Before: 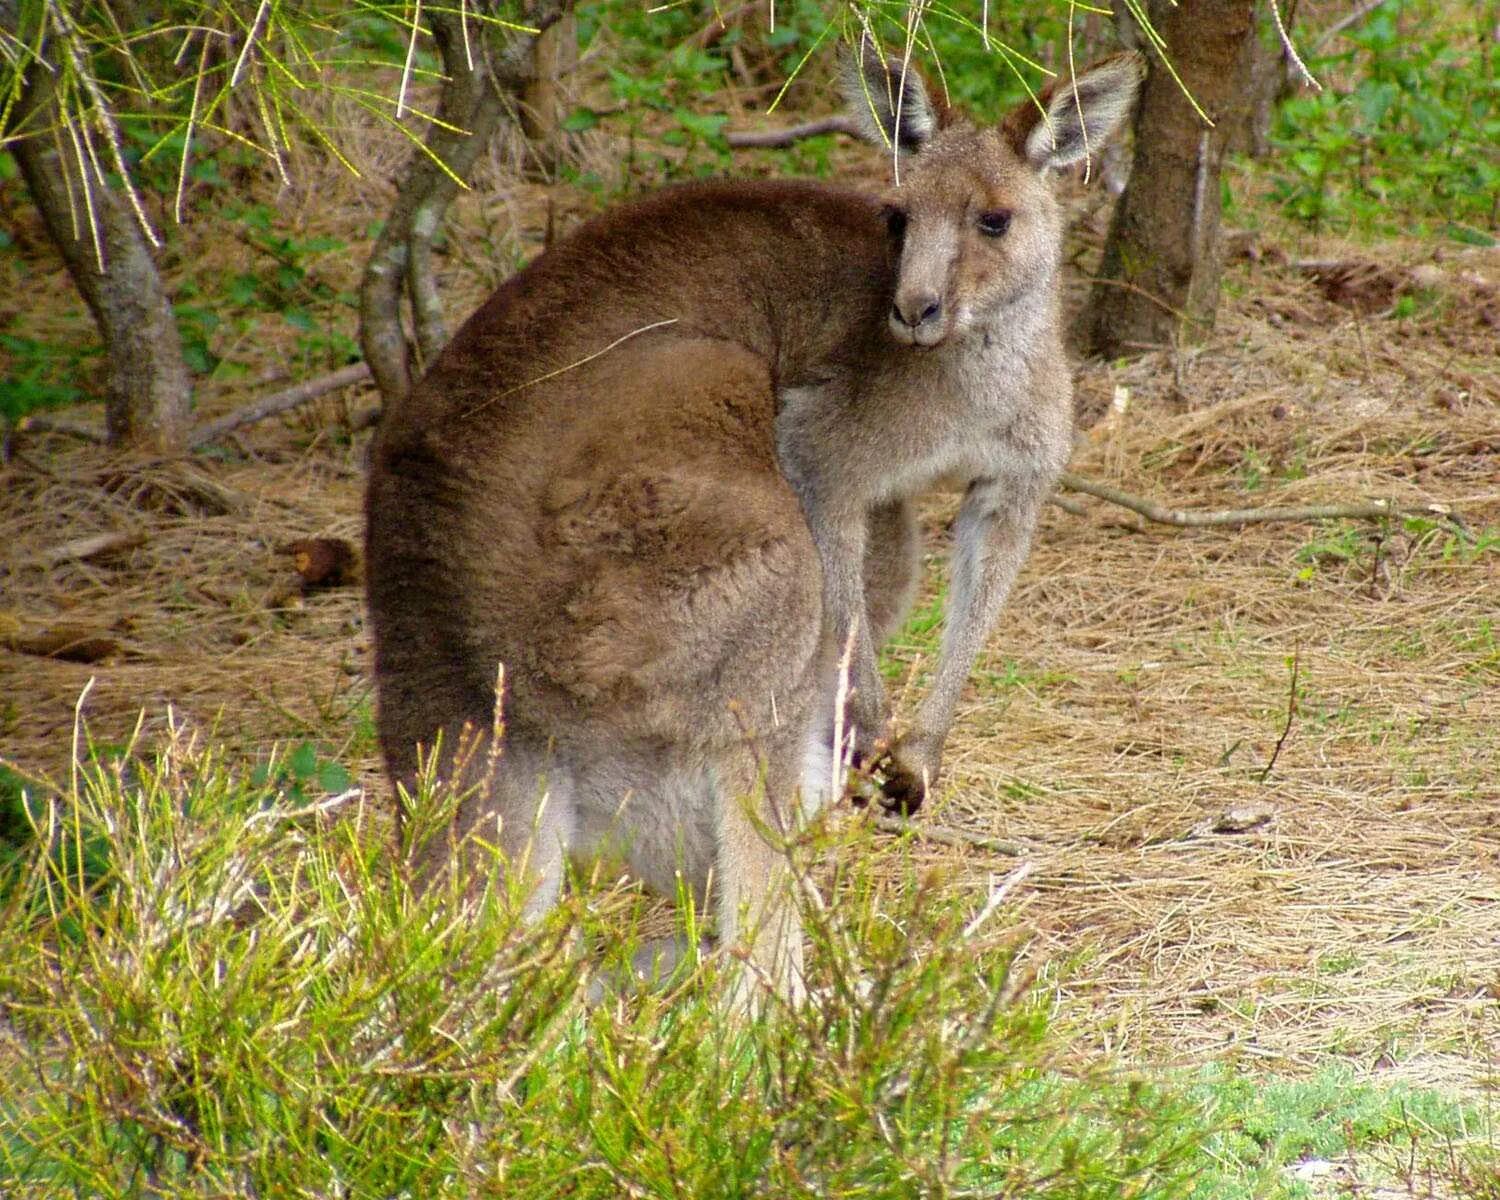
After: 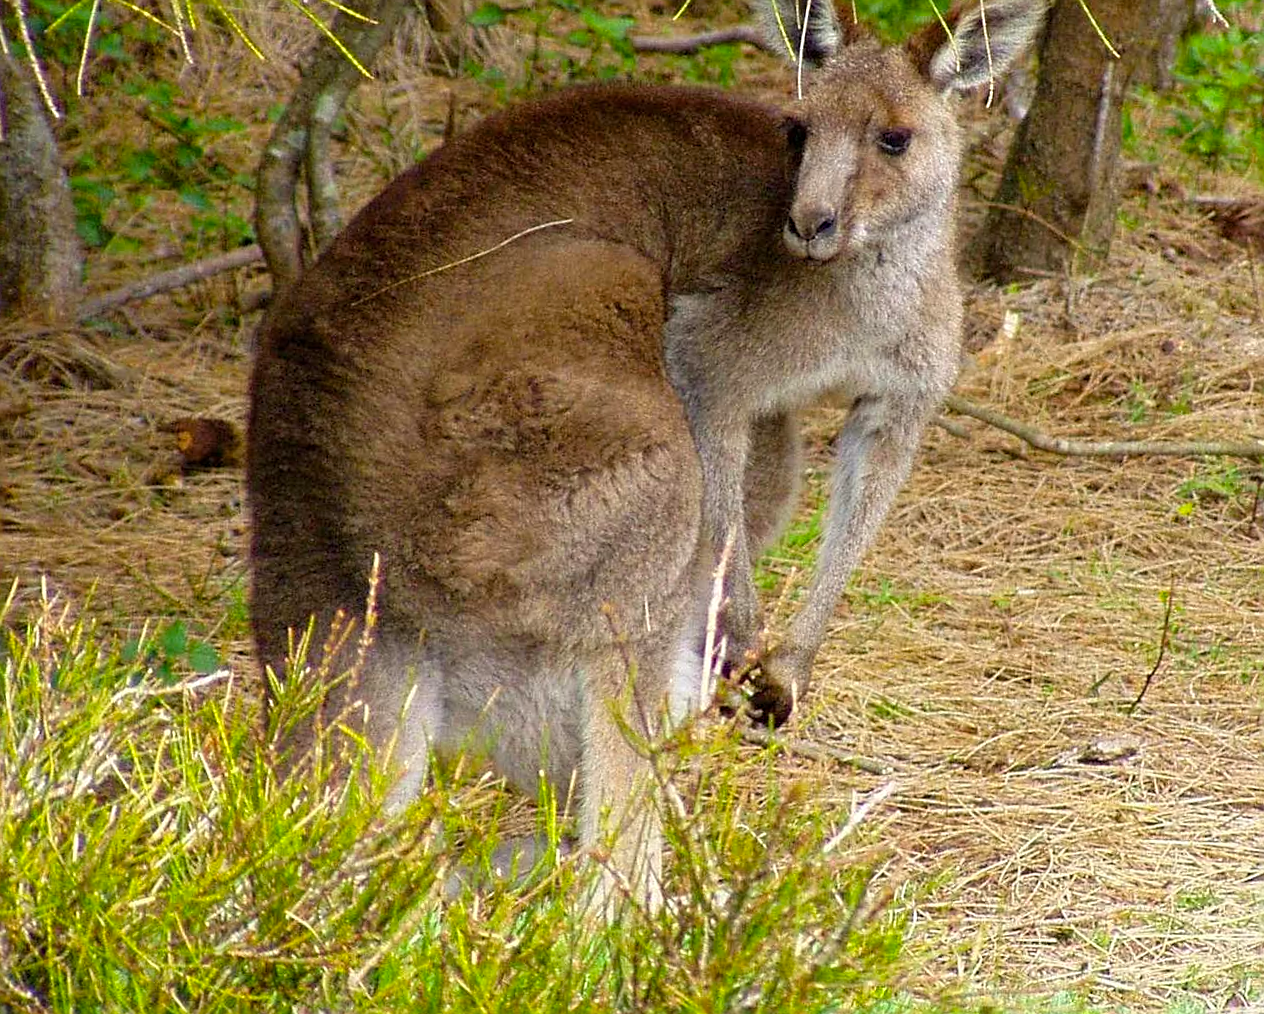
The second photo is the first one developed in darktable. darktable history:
color balance rgb: linear chroma grading › global chroma 14.896%, perceptual saturation grading › global saturation 0.763%
crop and rotate: angle -3.24°, left 5.207%, top 5.178%, right 4.641%, bottom 4.402%
sharpen: on, module defaults
